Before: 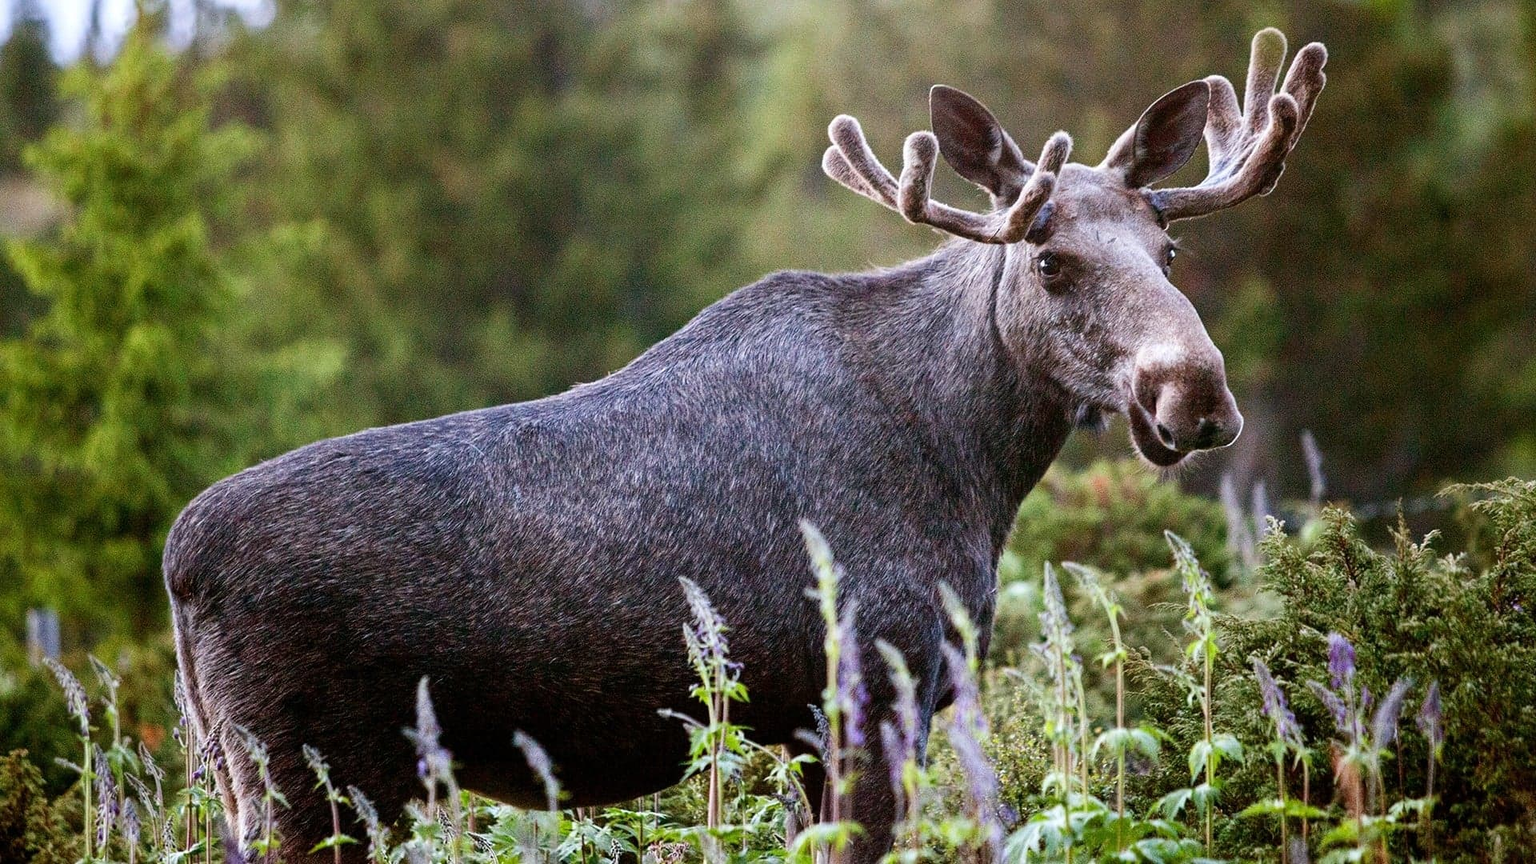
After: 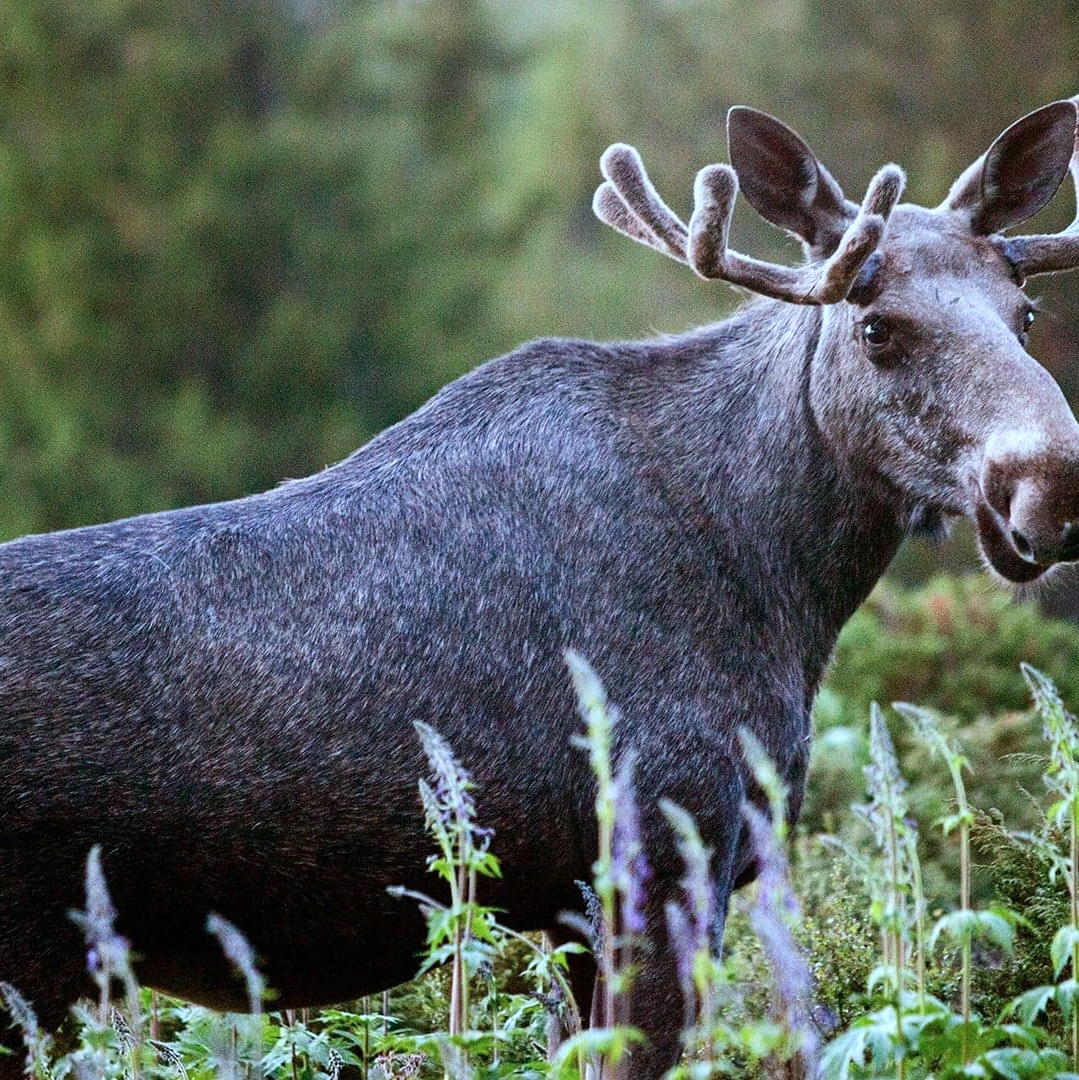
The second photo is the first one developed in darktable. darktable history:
crop and rotate: left 22.688%, right 21.075%
color calibration: illuminant F (fluorescent), F source F9 (Cool White Deluxe 4150 K) – high CRI, x 0.374, y 0.373, temperature 4160.55 K, saturation algorithm version 1 (2020)
